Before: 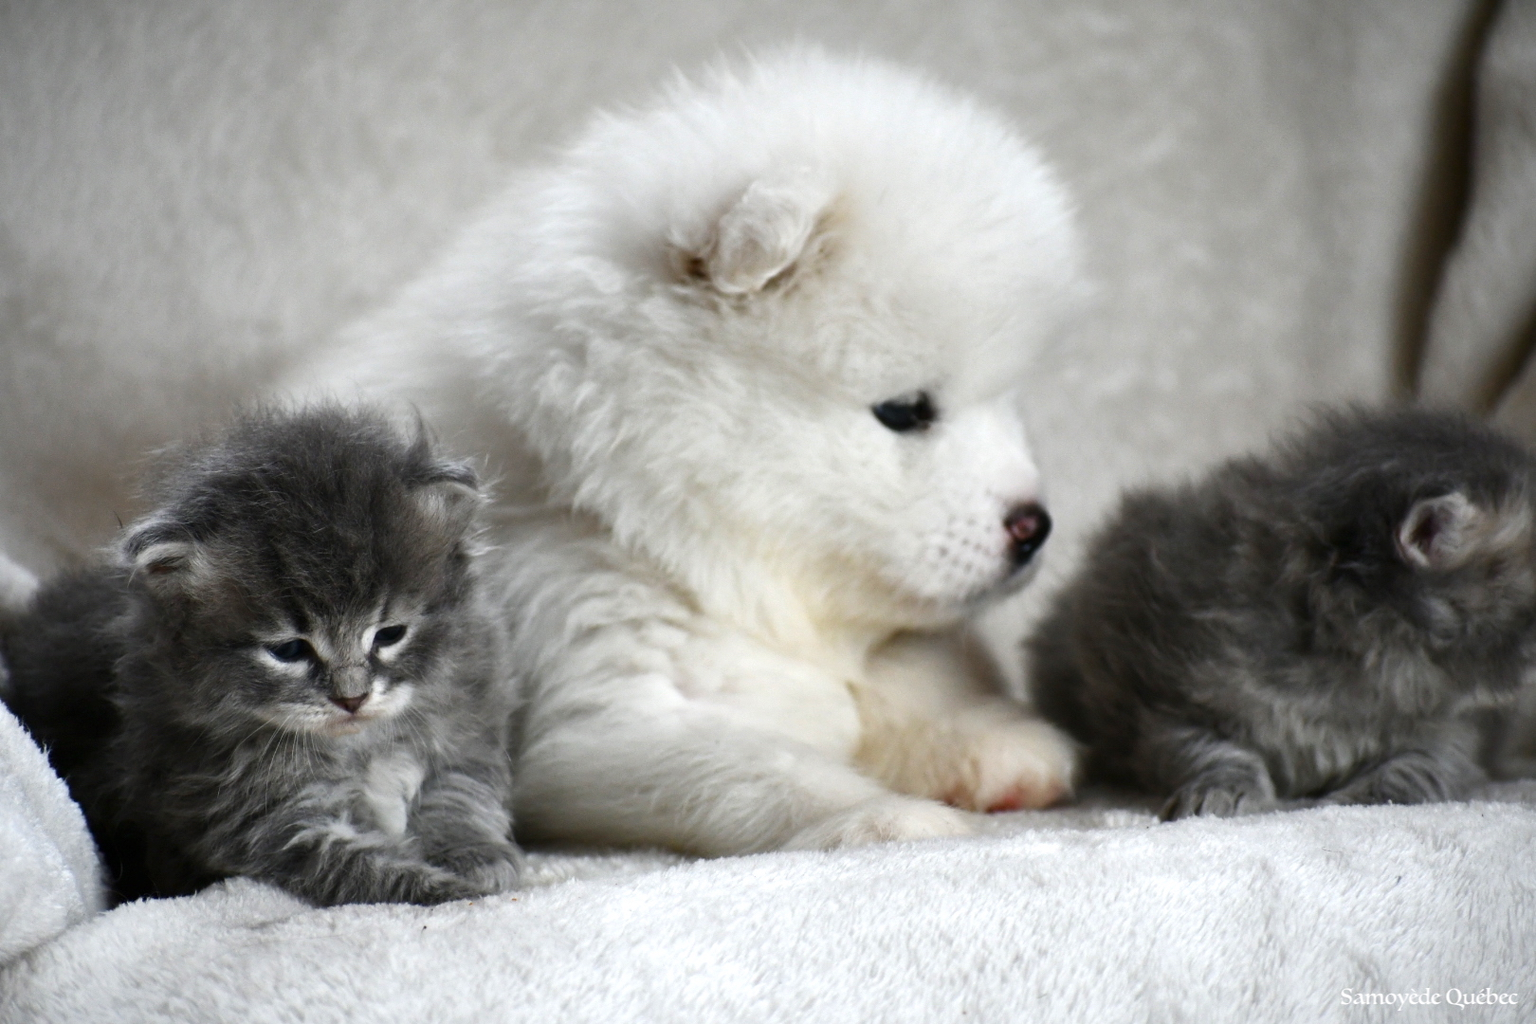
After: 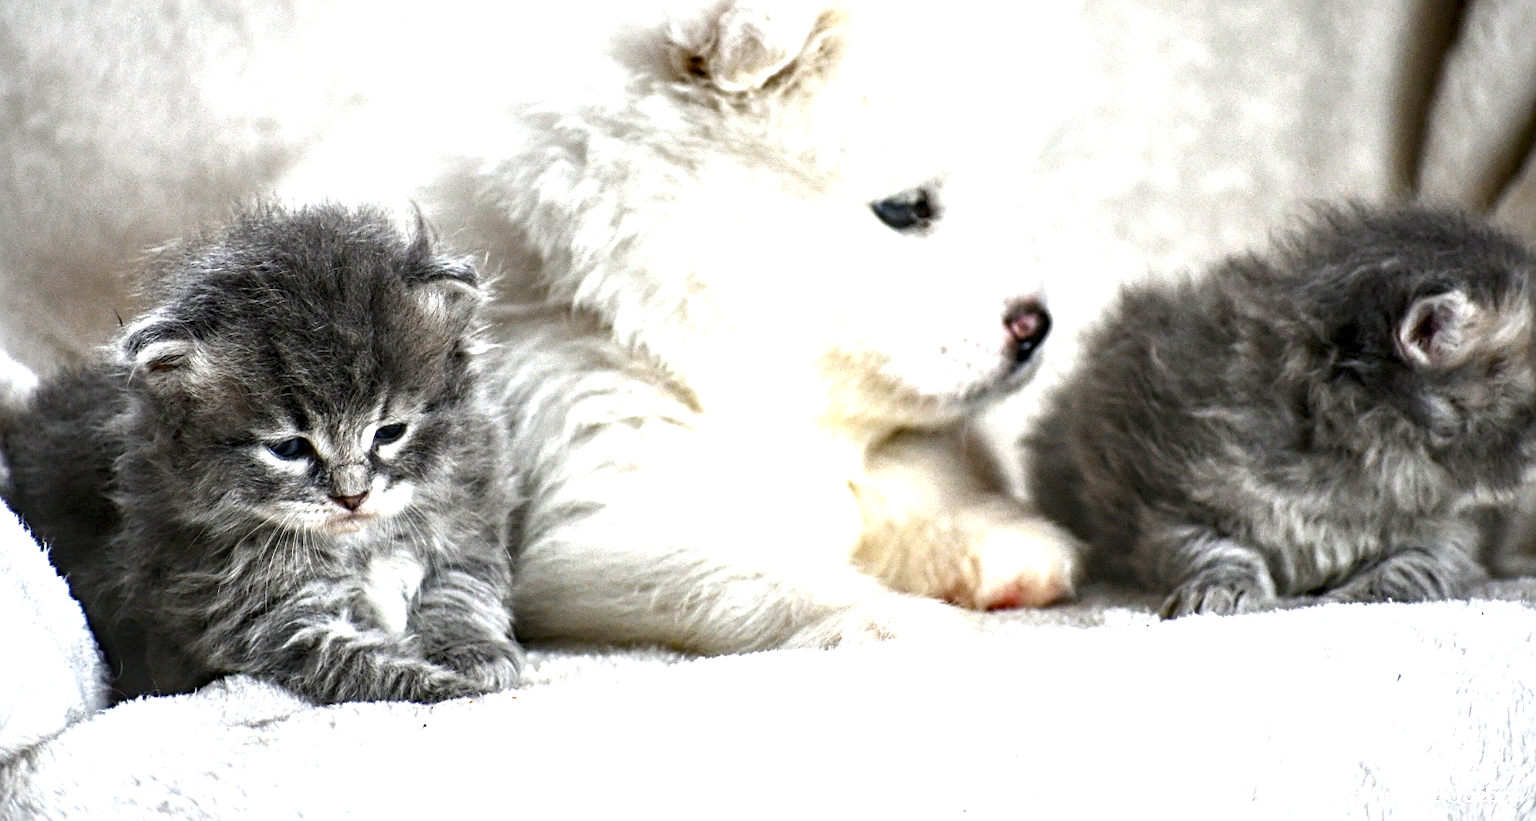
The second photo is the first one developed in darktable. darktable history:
exposure: black level correction 0, exposure 1.2 EV, compensate highlight preservation false
haze removal: compatibility mode true, adaptive false
local contrast: detail 150%
sharpen: radius 2.149, amount 0.384, threshold 0.059
crop and rotate: top 19.748%
